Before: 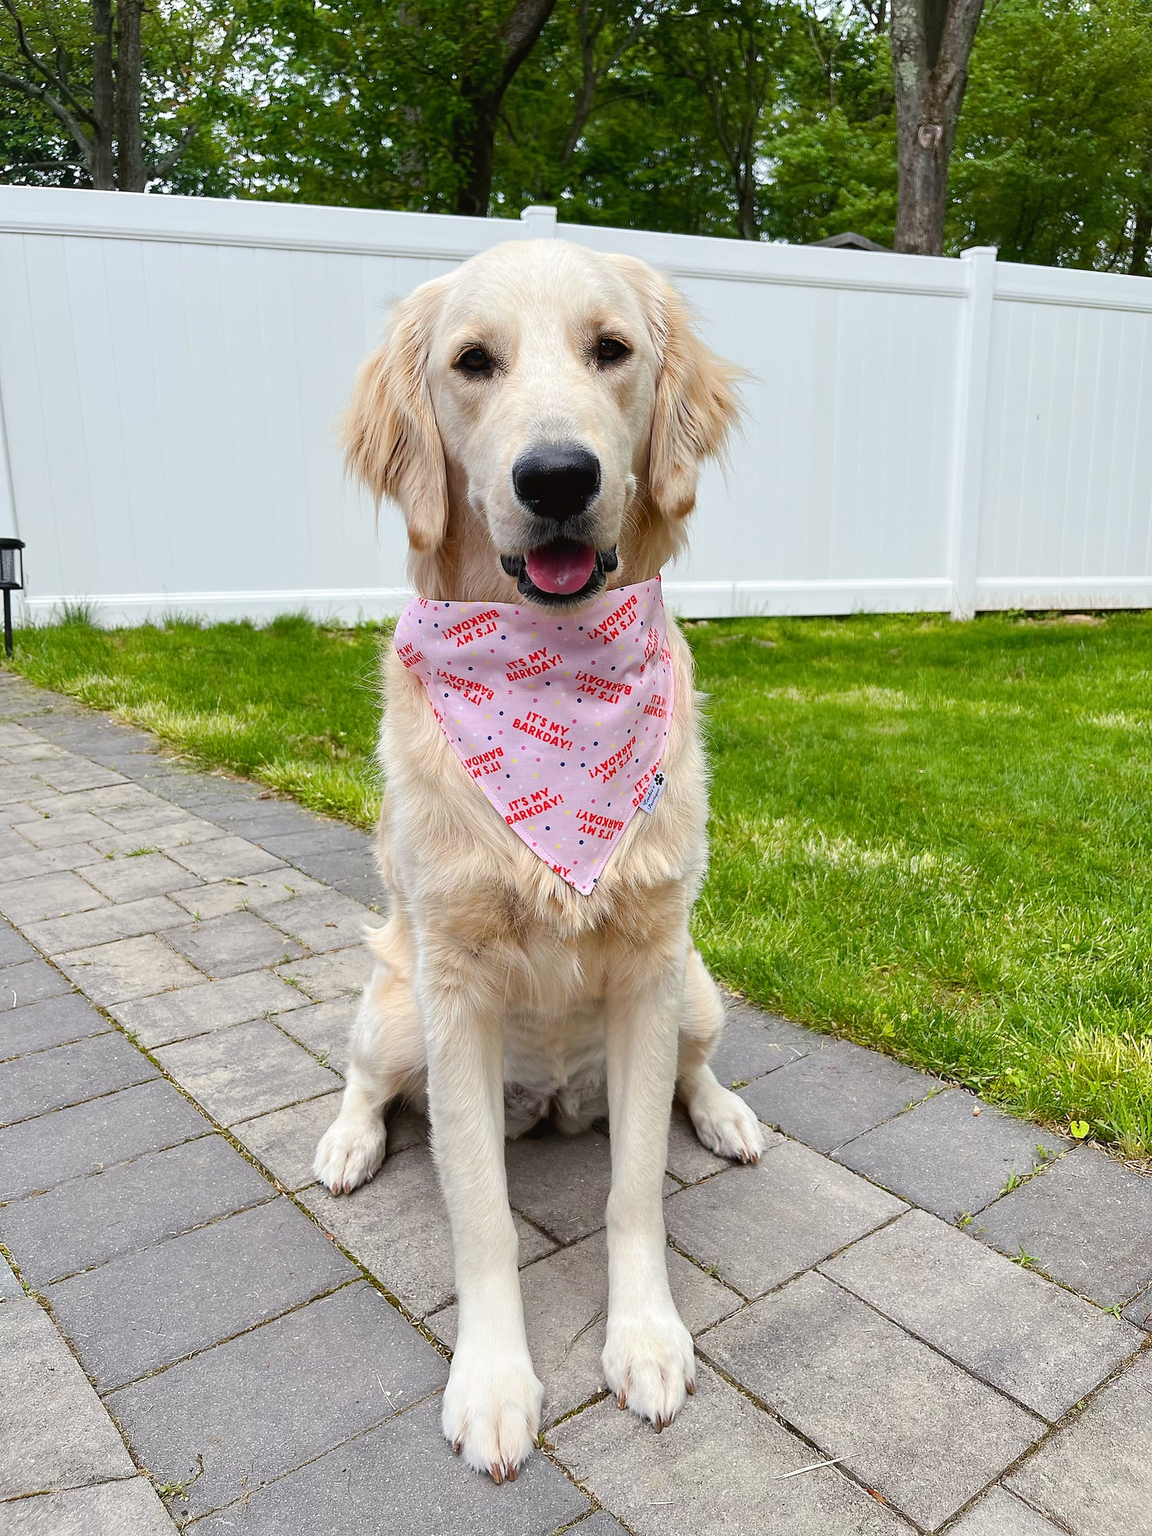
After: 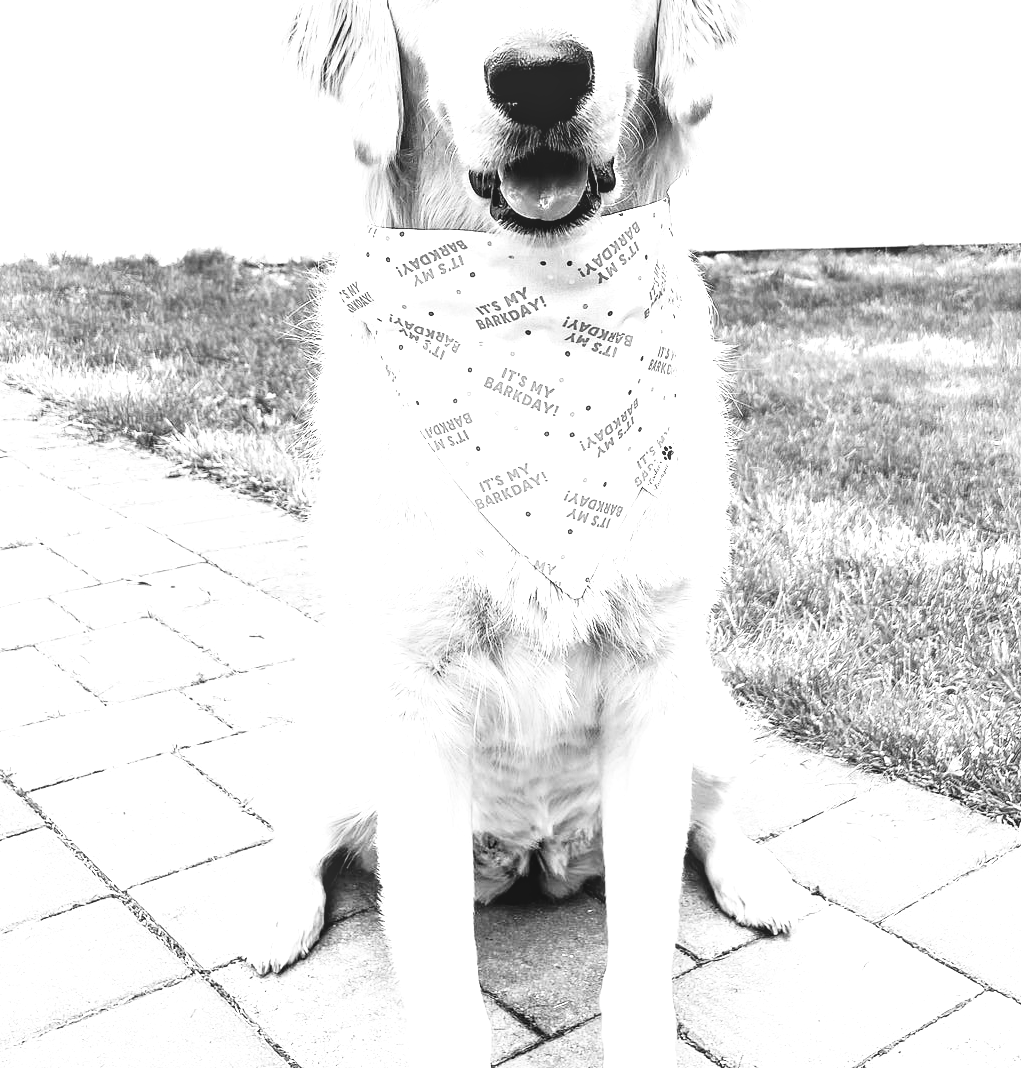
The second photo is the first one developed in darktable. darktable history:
crop: left 11.032%, top 27.283%, right 18.26%, bottom 17.254%
color calibration: output gray [0.25, 0.35, 0.4, 0], illuminant same as pipeline (D50), adaptation XYZ, x 0.346, y 0.358, temperature 5017.91 K
contrast brightness saturation: saturation -0.058
tone equalizer: -8 EV -1.09 EV, -7 EV -0.997 EV, -6 EV -0.848 EV, -5 EV -0.543 EV, -3 EV 0.553 EV, -2 EV 0.853 EV, -1 EV 0.99 EV, +0 EV 1.08 EV
exposure: black level correction 0, exposure 0.704 EV, compensate exposure bias true, compensate highlight preservation false
local contrast: on, module defaults
tone curve: curves: ch0 [(0, 0) (0.003, 0.047) (0.011, 0.047) (0.025, 0.049) (0.044, 0.051) (0.069, 0.055) (0.1, 0.066) (0.136, 0.089) (0.177, 0.12) (0.224, 0.155) (0.277, 0.205) (0.335, 0.281) (0.399, 0.37) (0.468, 0.47) (0.543, 0.574) (0.623, 0.687) (0.709, 0.801) (0.801, 0.89) (0.898, 0.963) (1, 1)], color space Lab, independent channels, preserve colors none
